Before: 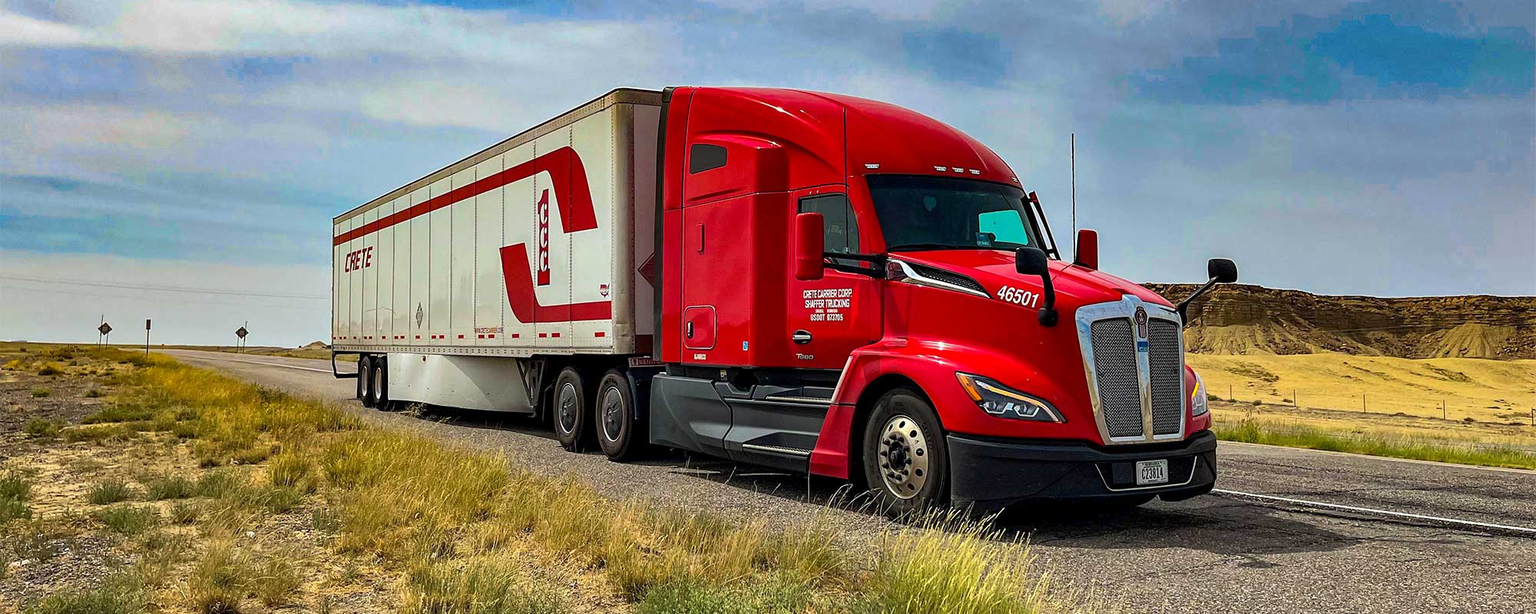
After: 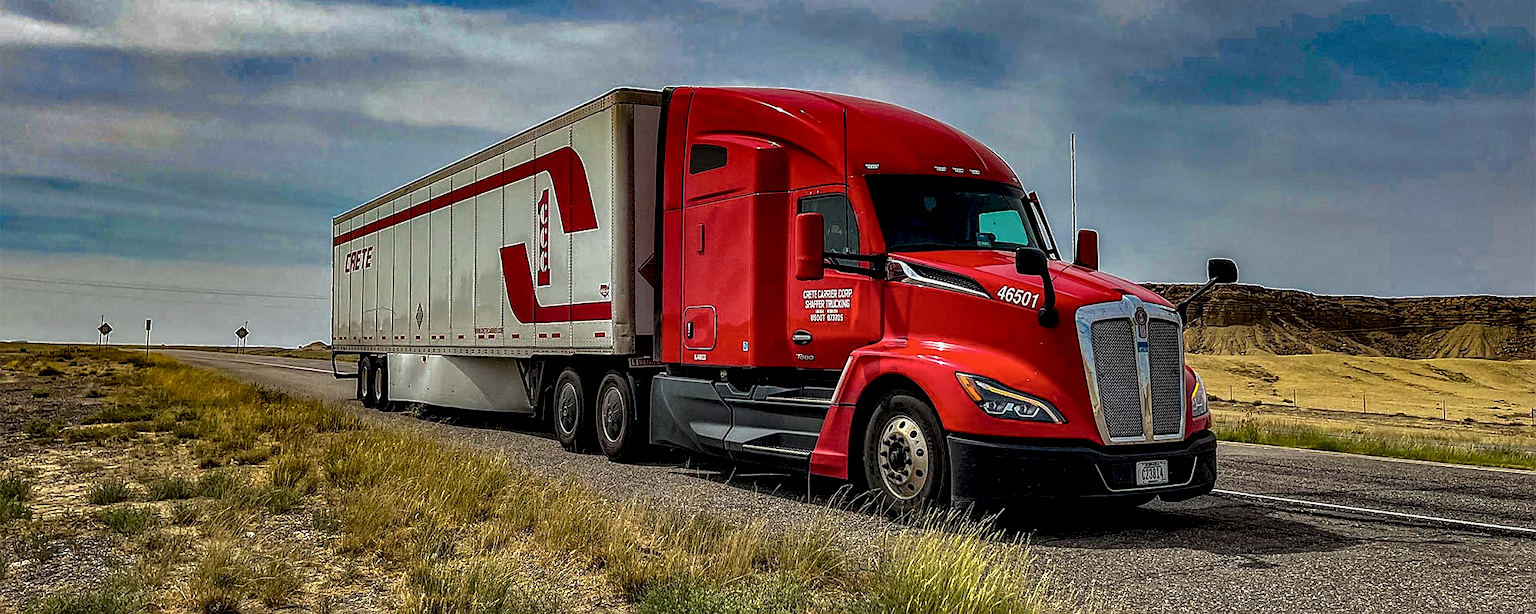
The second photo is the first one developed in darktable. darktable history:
shadows and highlights: low approximation 0.01, soften with gaussian
base curve: curves: ch0 [(0, 0) (0.841, 0.609) (1, 1)]
sharpen: radius 1.864, amount 0.398, threshold 1.271
local contrast: highlights 20%, shadows 70%, detail 170%
white balance: emerald 1
